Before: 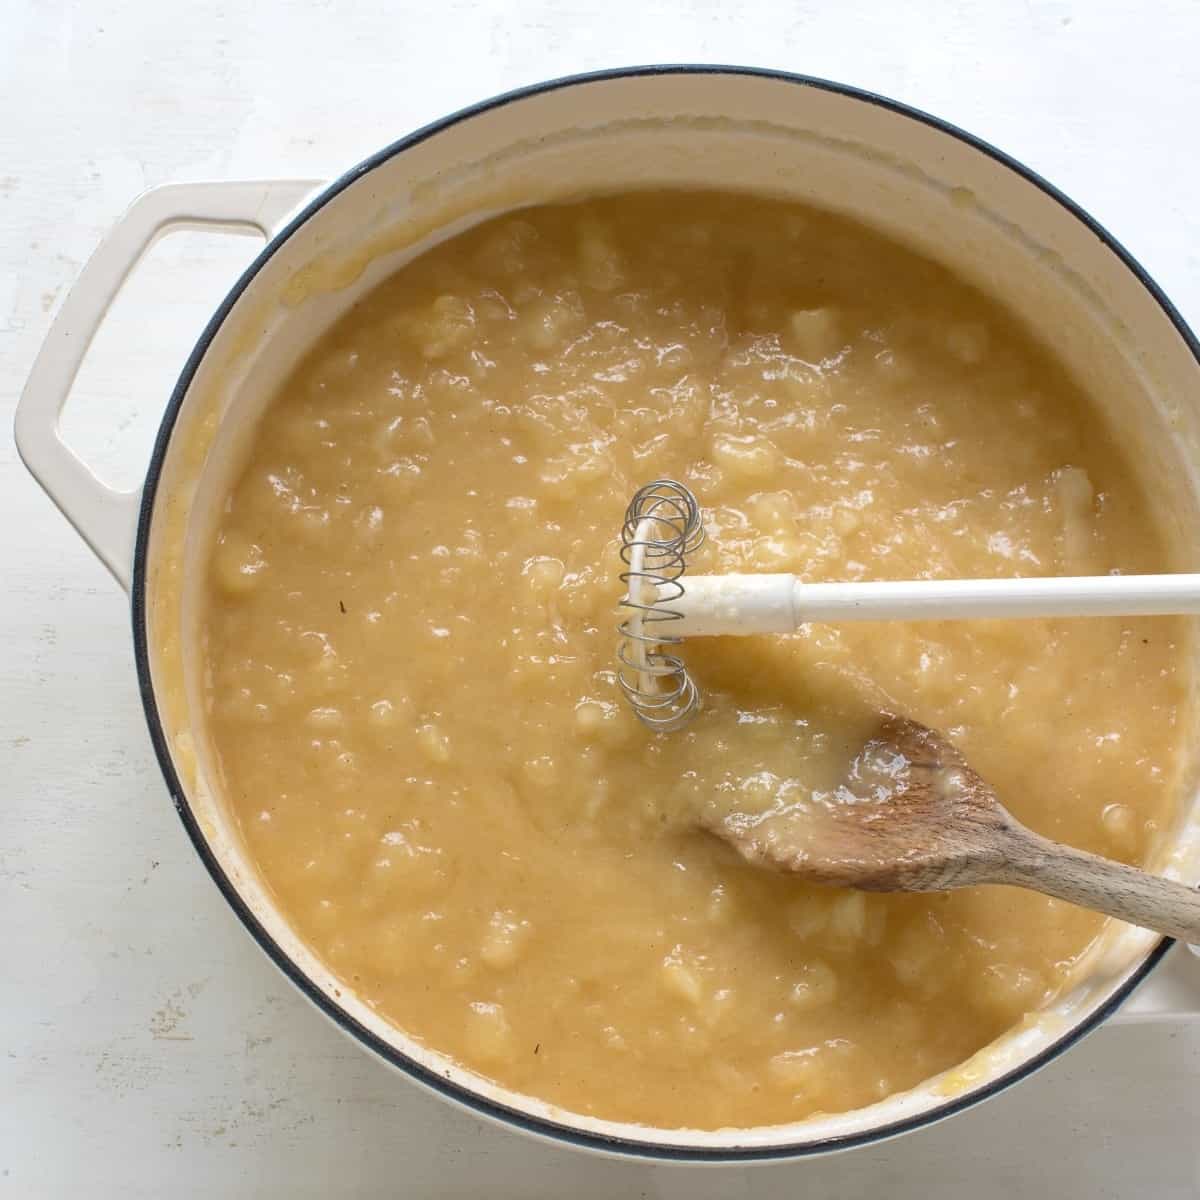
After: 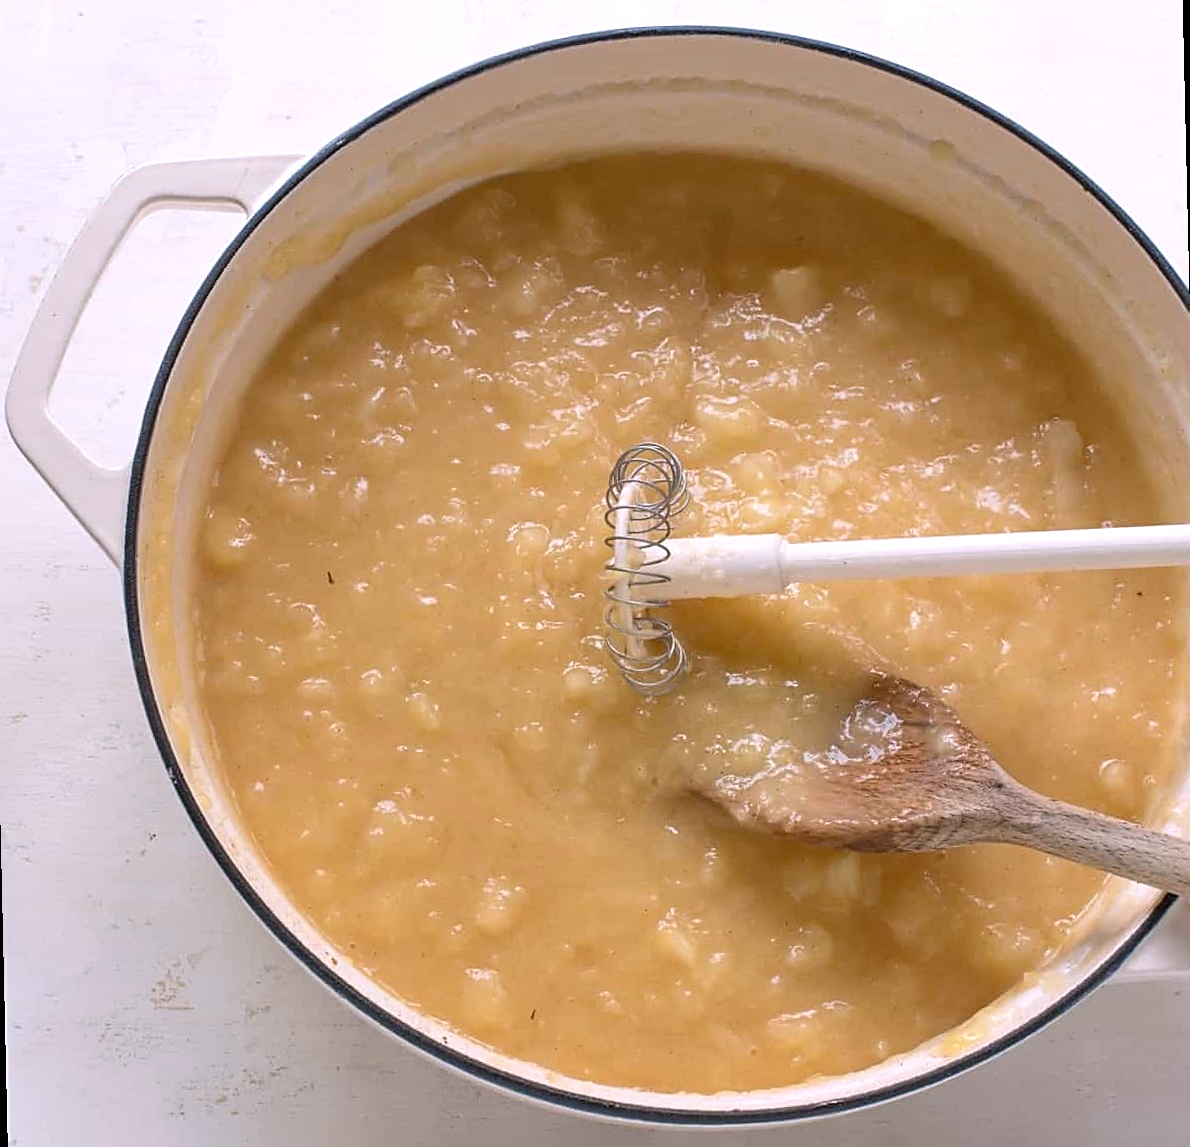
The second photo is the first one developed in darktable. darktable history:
sharpen: on, module defaults
rotate and perspective: rotation -1.32°, lens shift (horizontal) -0.031, crop left 0.015, crop right 0.985, crop top 0.047, crop bottom 0.982
white balance: red 1.05, blue 1.072
